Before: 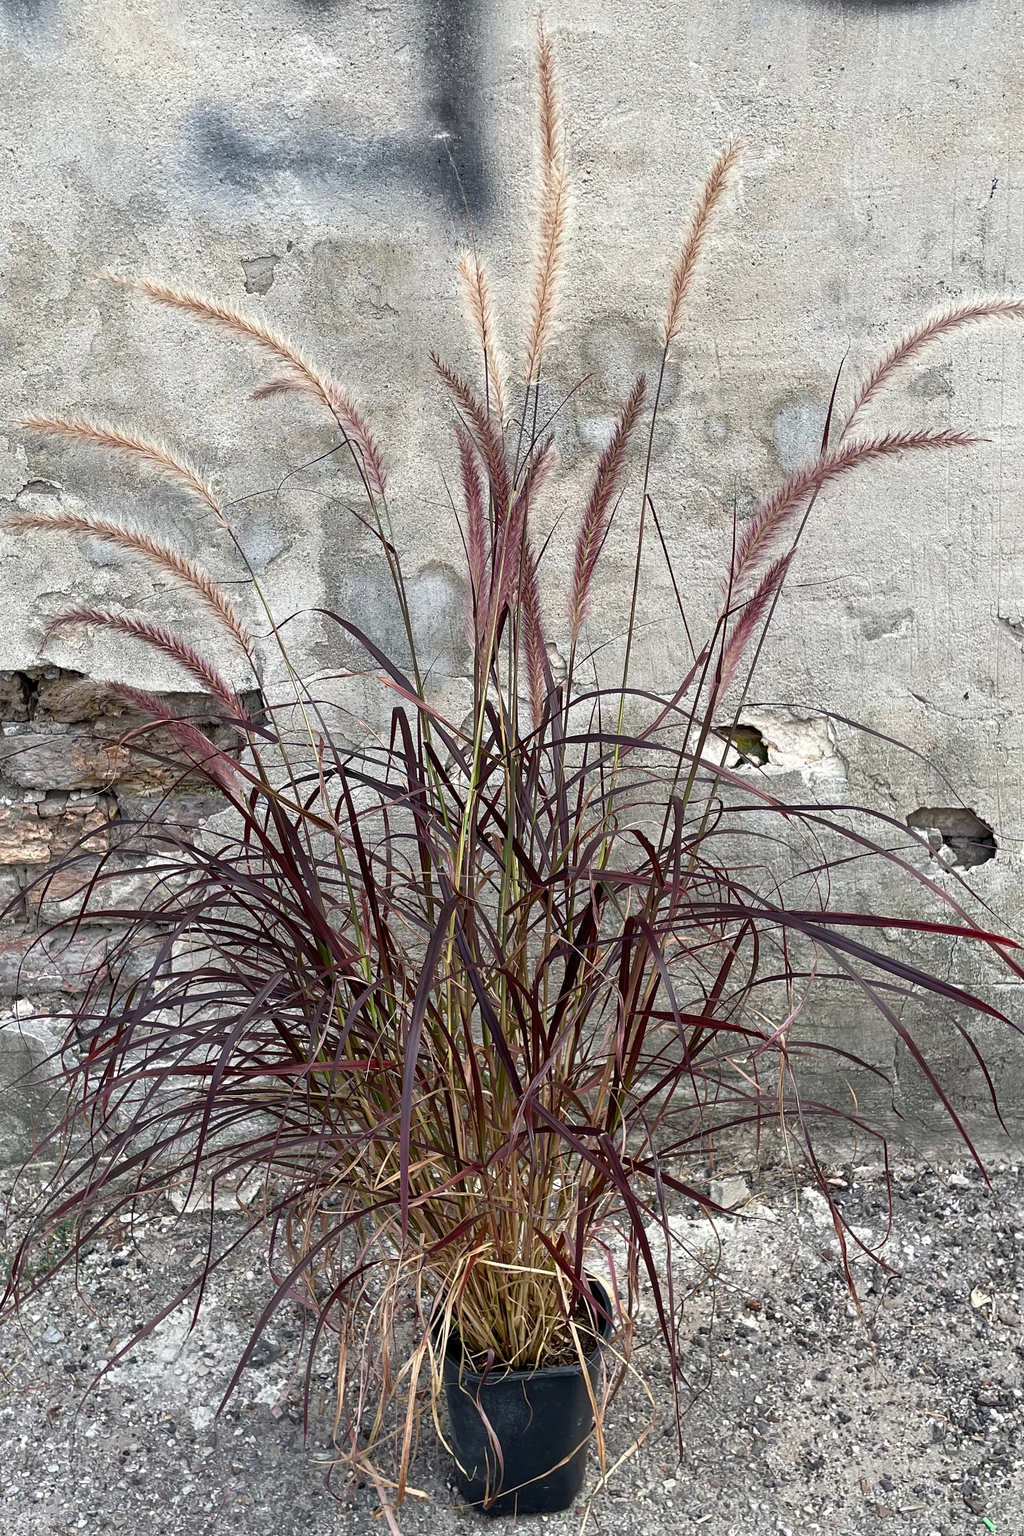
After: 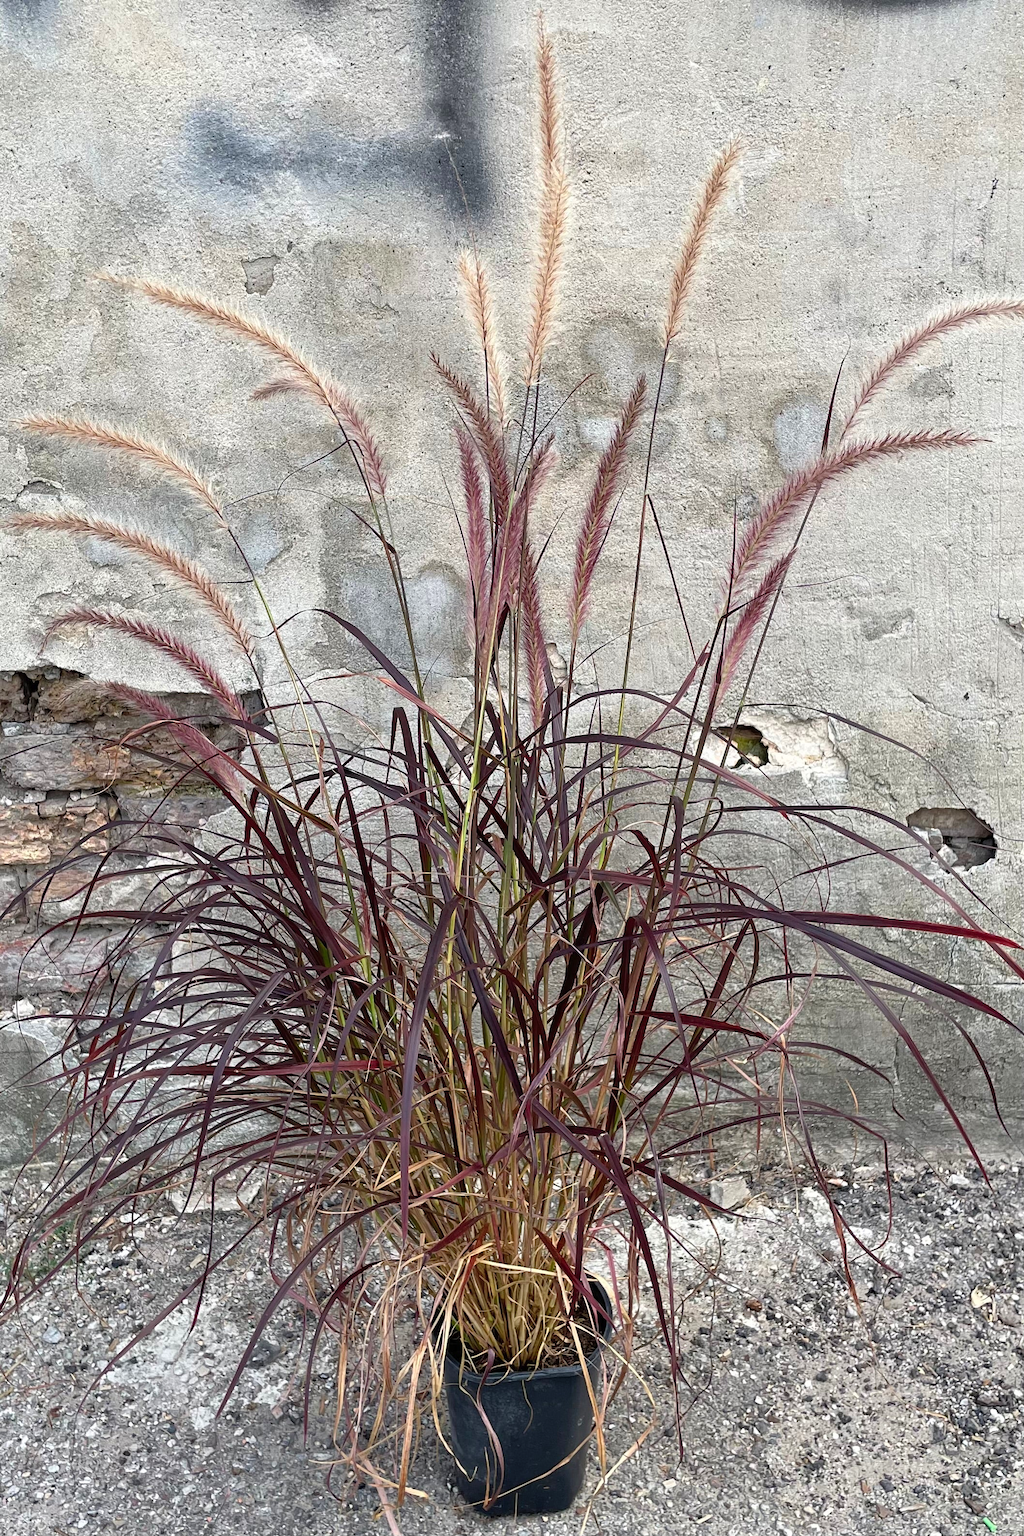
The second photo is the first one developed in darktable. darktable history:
contrast brightness saturation: contrast 0.032, brightness 0.062, saturation 0.13
